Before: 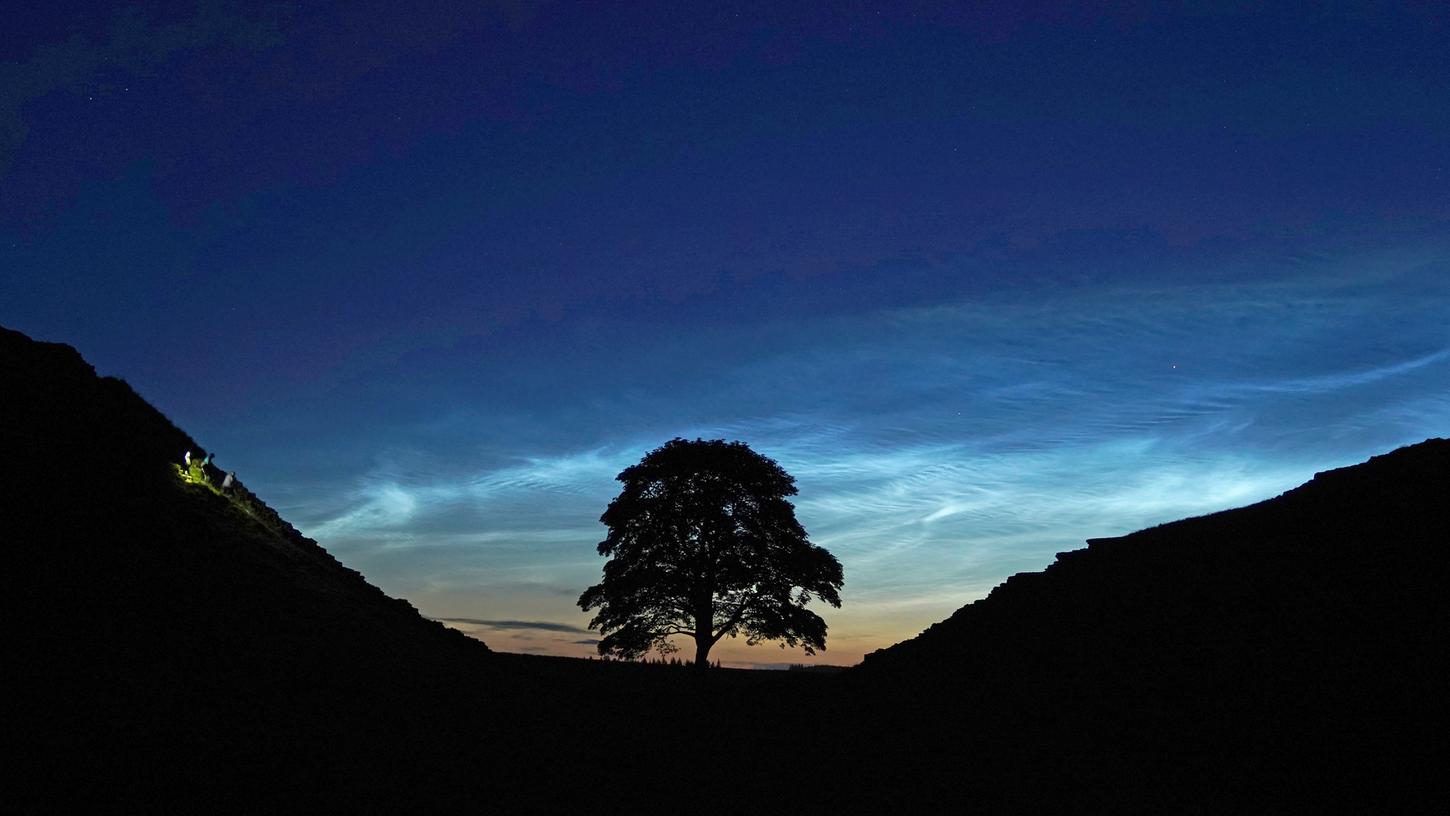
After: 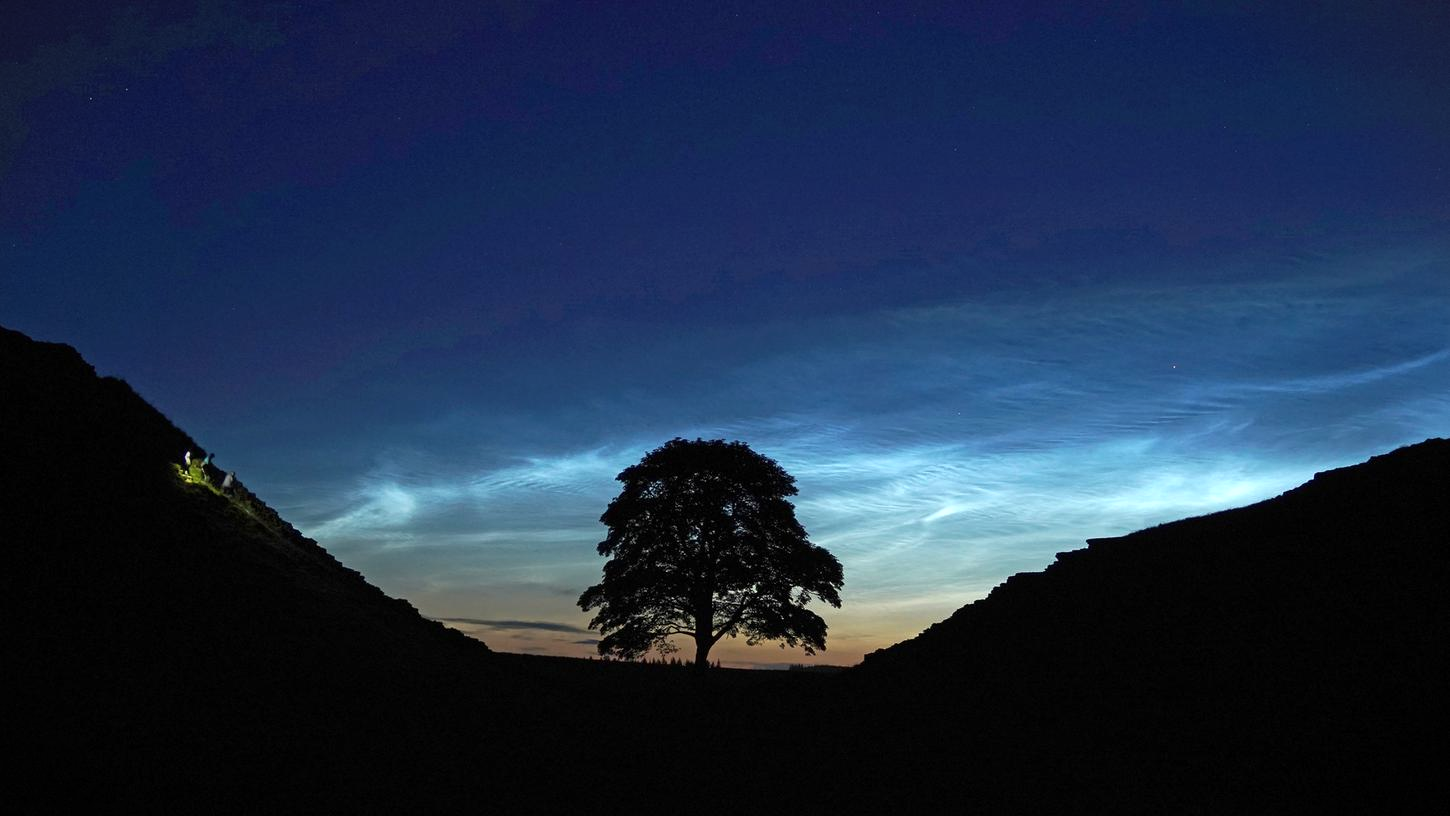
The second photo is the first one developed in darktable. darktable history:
tone equalizer: -8 EV -0.001 EV, -7 EV 0.001 EV, -6 EV -0.002 EV, -5 EV -0.016 EV, -4 EV -0.085 EV, -3 EV -0.21 EV, -2 EV -0.285 EV, -1 EV 0.11 EV, +0 EV 0.28 EV
contrast brightness saturation: saturation -0.047
vignetting: fall-off start 100%, brightness -0.482, width/height ratio 1.306
